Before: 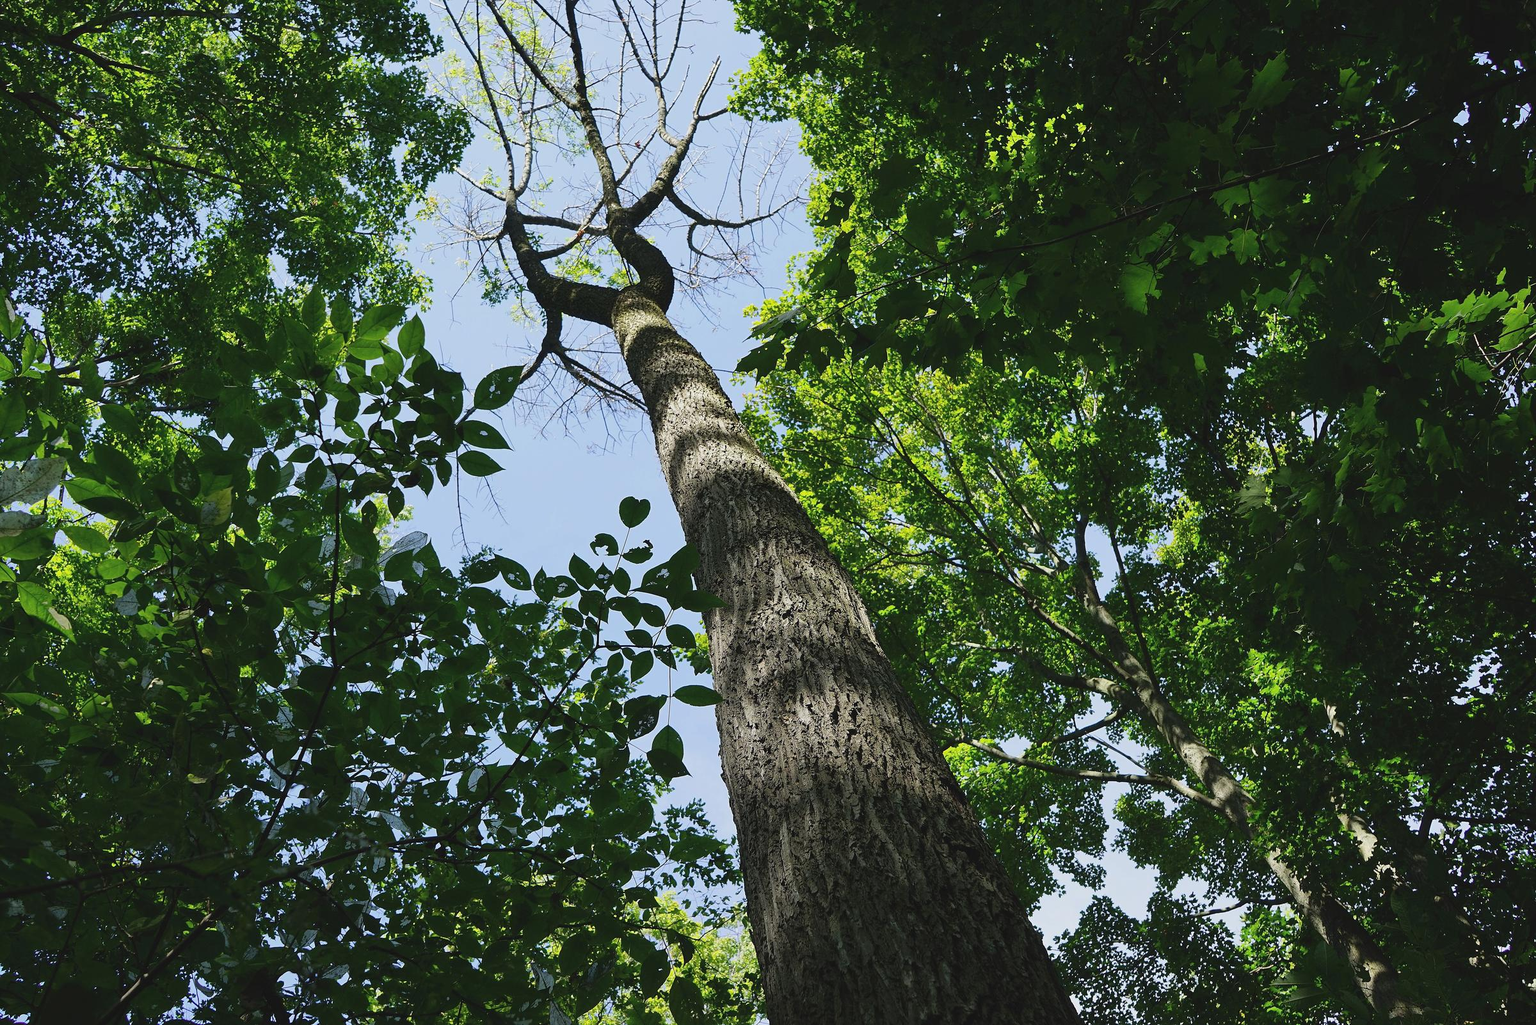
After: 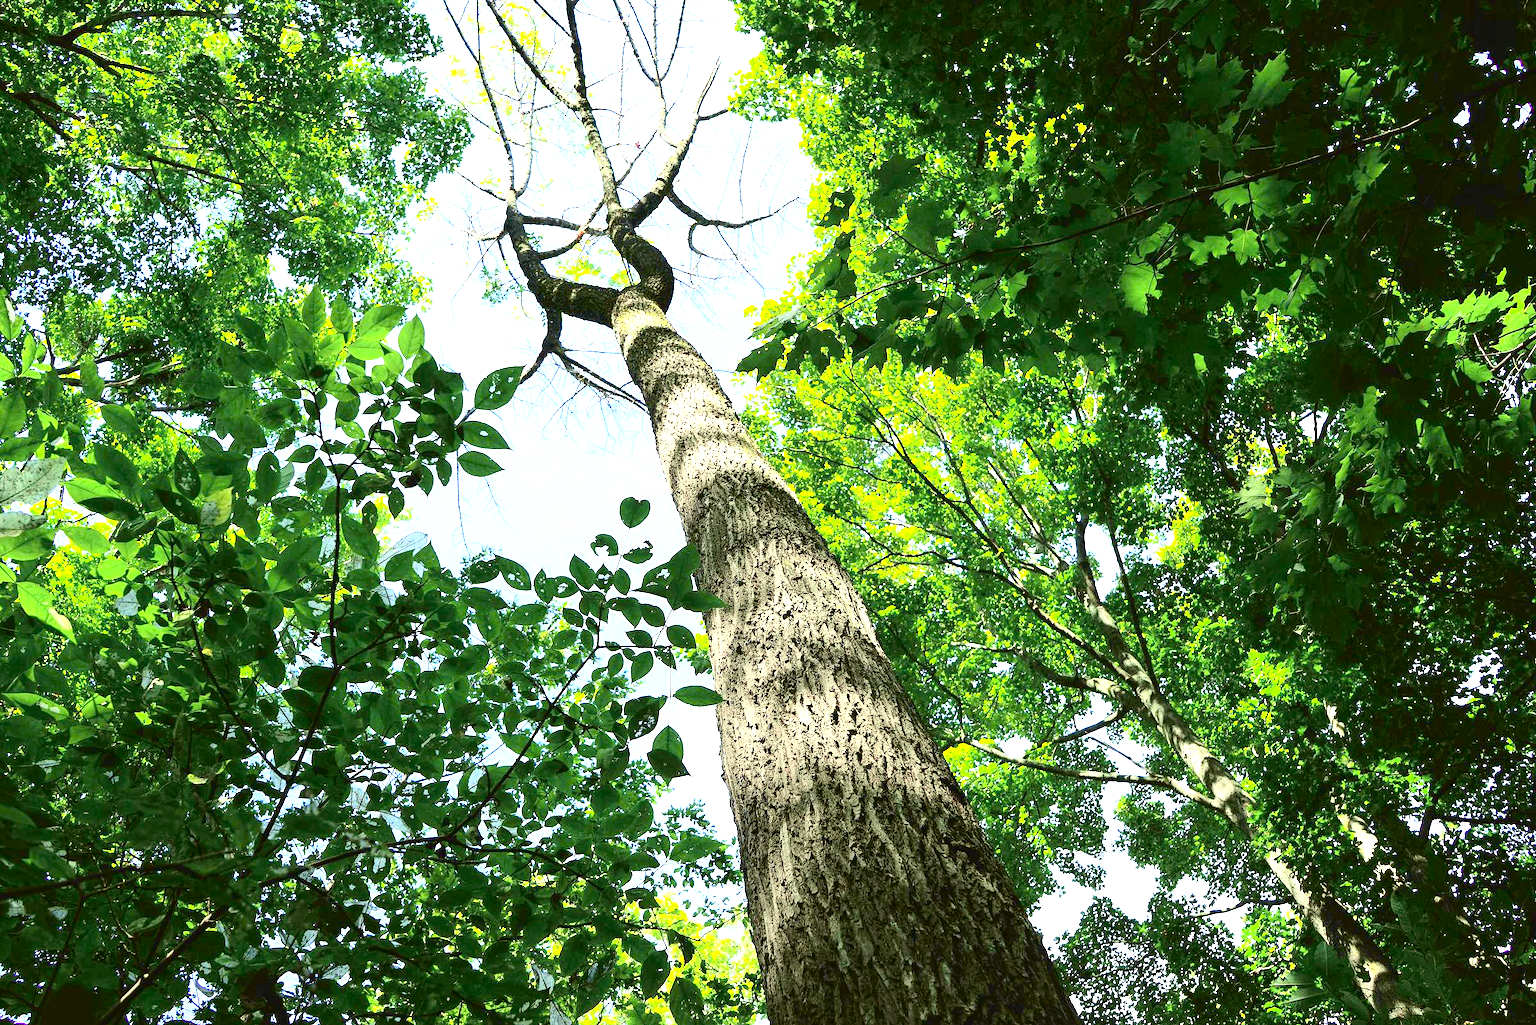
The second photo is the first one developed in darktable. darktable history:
tone curve: curves: ch0 [(0, 0.006) (0.184, 0.117) (0.405, 0.46) (0.456, 0.528) (0.634, 0.728) (0.877, 0.89) (0.984, 0.935)]; ch1 [(0, 0) (0.443, 0.43) (0.492, 0.489) (0.566, 0.579) (0.595, 0.625) (0.608, 0.667) (0.65, 0.729) (1, 1)]; ch2 [(0, 0) (0.33, 0.301) (0.421, 0.443) (0.447, 0.489) (0.495, 0.505) (0.537, 0.583) (0.586, 0.591) (0.663, 0.686) (1, 1)], color space Lab, independent channels, preserve colors none
exposure: black level correction 0.005, exposure 2.084 EV, compensate highlight preservation false
shadows and highlights: shadows 0, highlights 40
